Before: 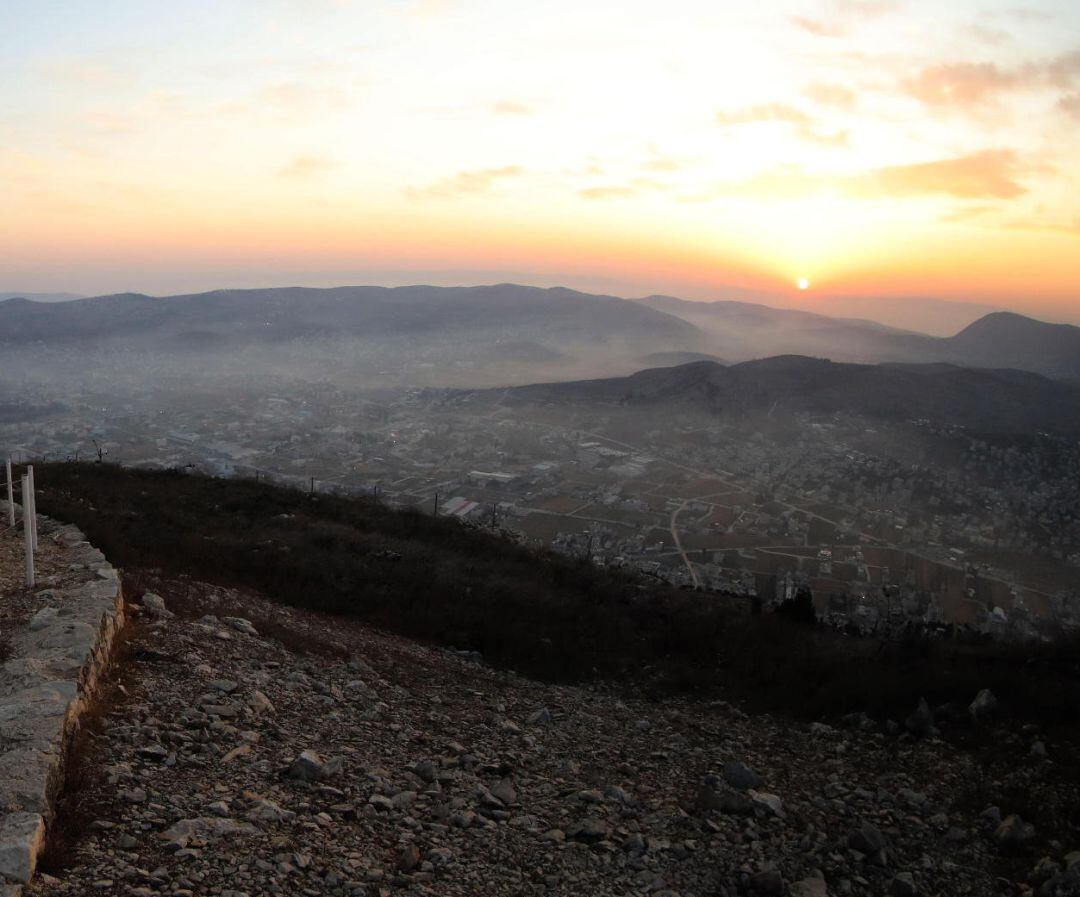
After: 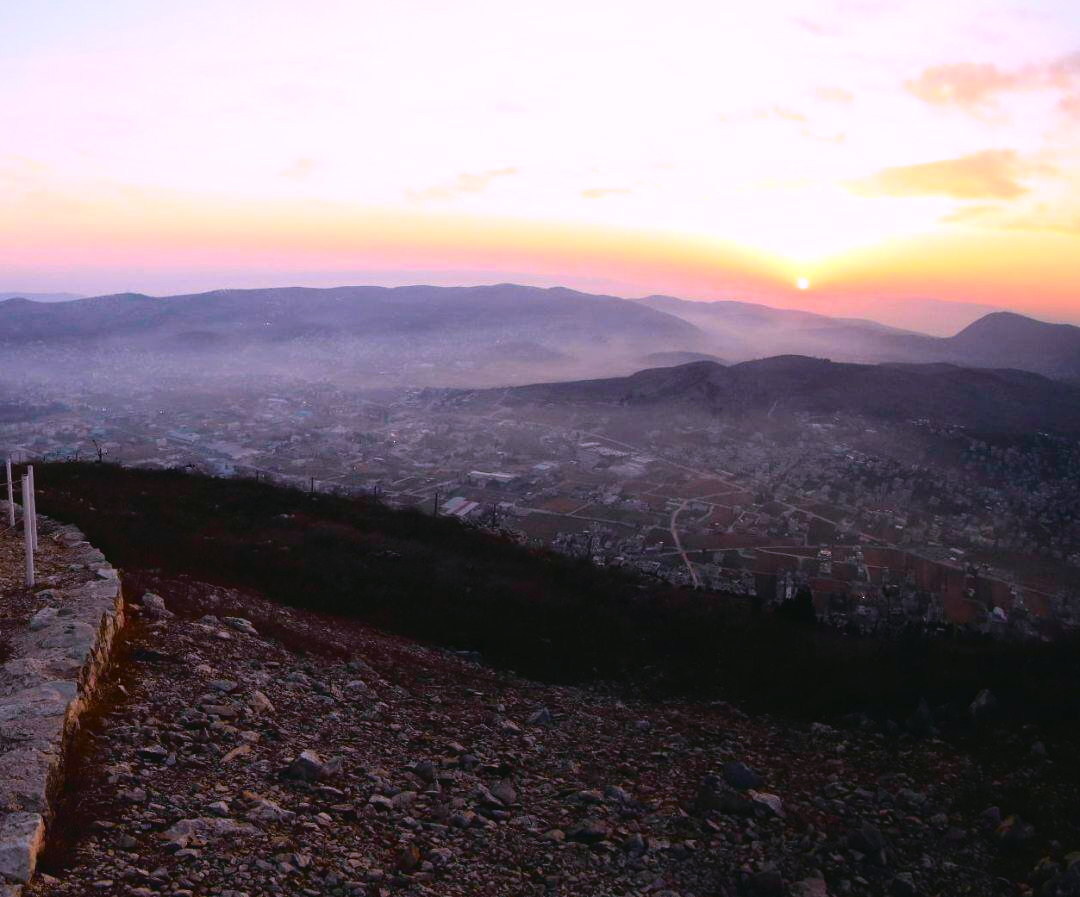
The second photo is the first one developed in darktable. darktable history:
white balance: red 1.042, blue 1.17
tone curve: curves: ch0 [(0.001, 0.034) (0.115, 0.093) (0.251, 0.232) (0.382, 0.397) (0.652, 0.719) (0.802, 0.876) (1, 0.998)]; ch1 [(0, 0) (0.384, 0.324) (0.472, 0.466) (0.504, 0.5) (0.517, 0.533) (0.547, 0.564) (0.582, 0.628) (0.657, 0.727) (1, 1)]; ch2 [(0, 0) (0.278, 0.232) (0.5, 0.5) (0.531, 0.552) (0.61, 0.653) (1, 1)], color space Lab, independent channels, preserve colors none
